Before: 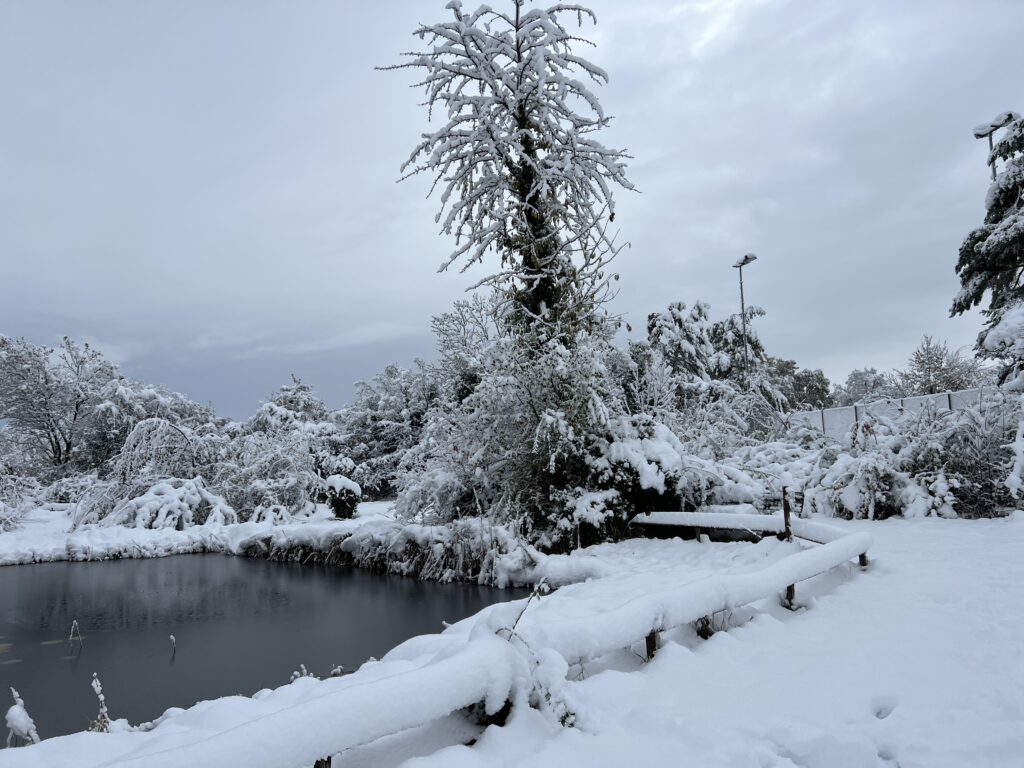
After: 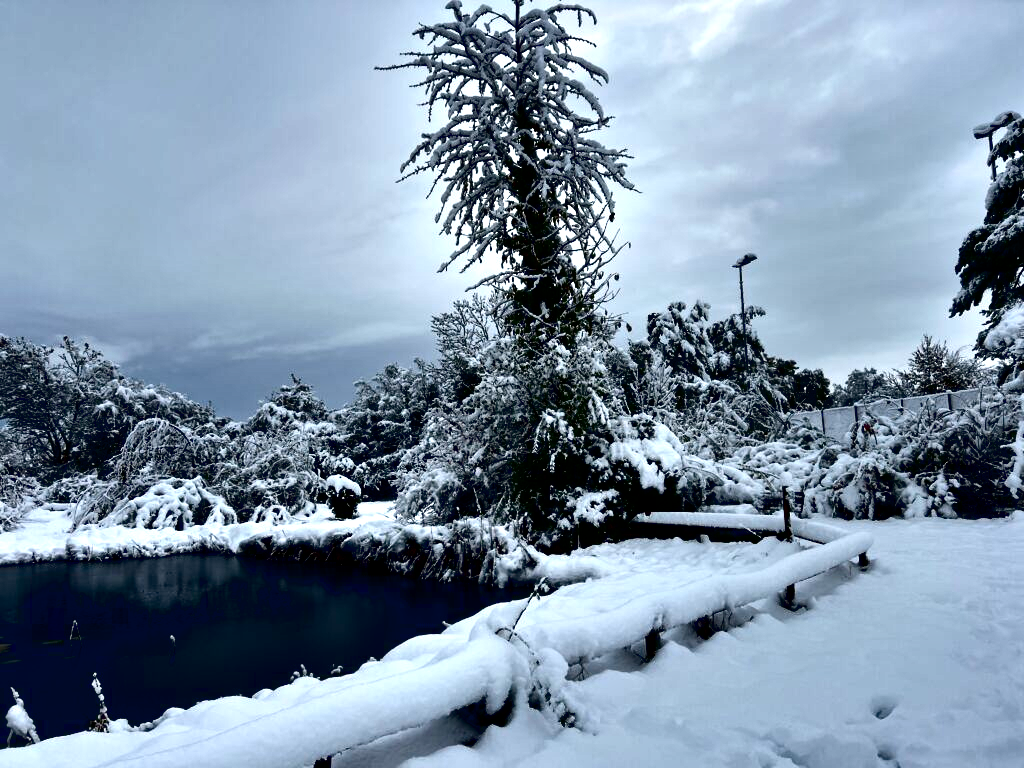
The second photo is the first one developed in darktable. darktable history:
exposure: black level correction 0.056, compensate highlight preservation false
contrast brightness saturation: contrast 0.13, brightness -0.24, saturation 0.14
contrast equalizer: octaves 7, y [[0.609, 0.611, 0.615, 0.613, 0.607, 0.603], [0.504, 0.498, 0.496, 0.499, 0.506, 0.516], [0 ×6], [0 ×6], [0 ×6]]
